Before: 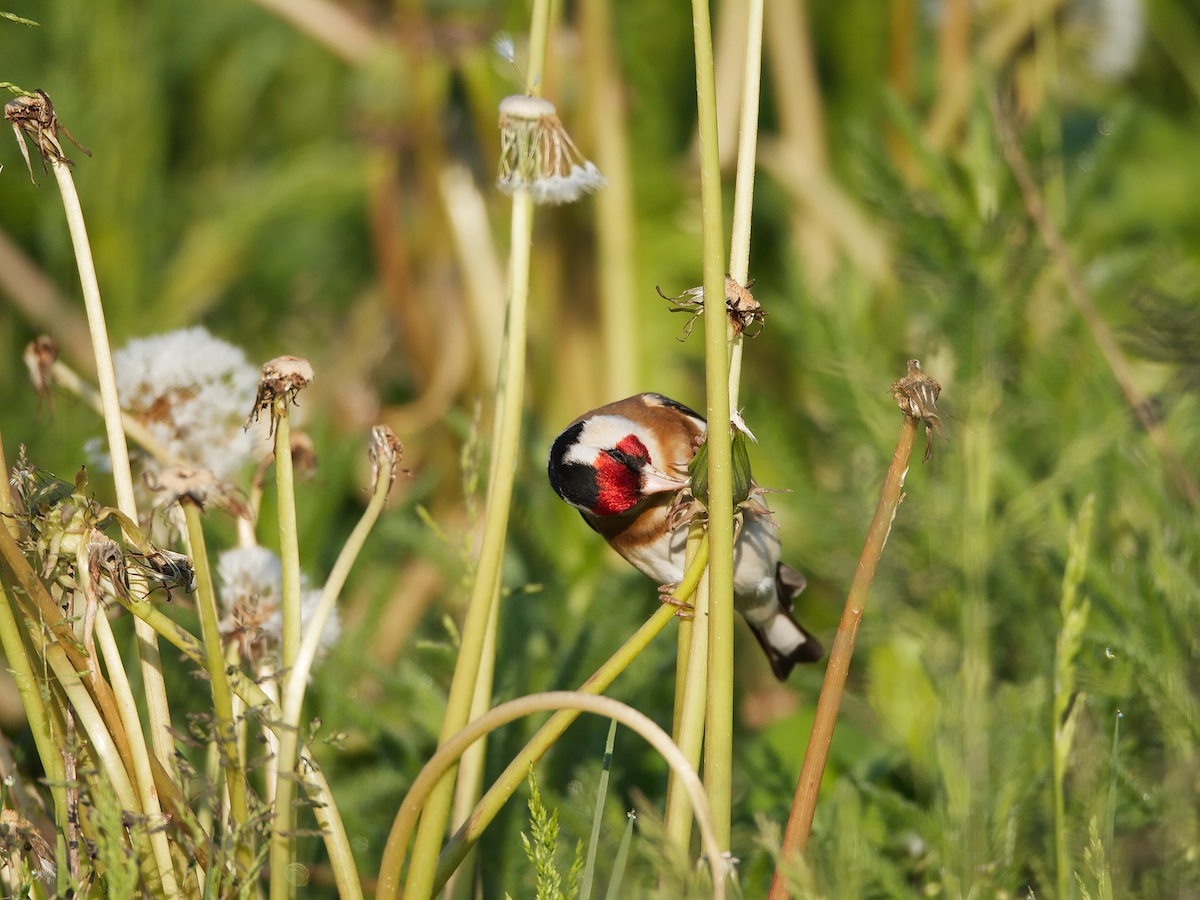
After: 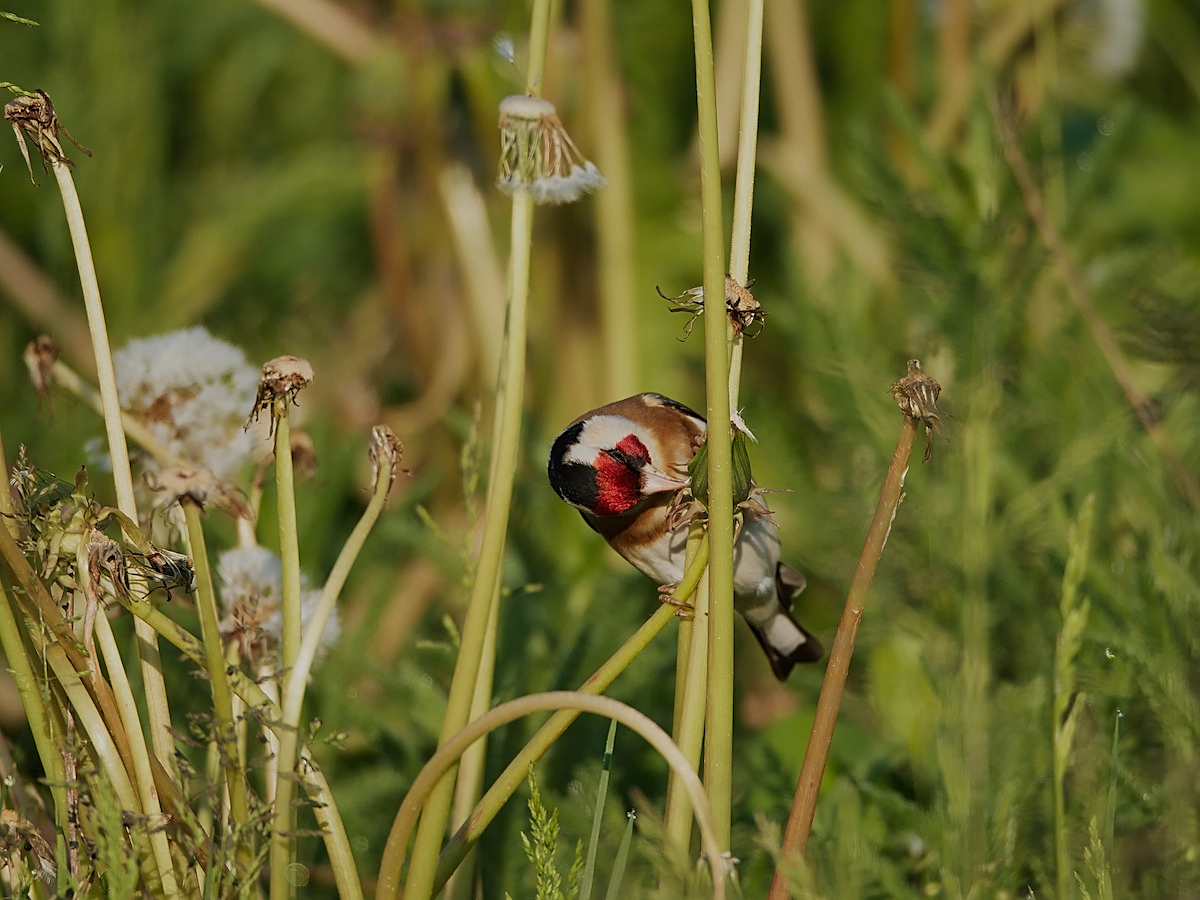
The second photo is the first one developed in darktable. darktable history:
velvia: strength 30.2%
exposure: black level correction 0, exposure -0.785 EV, compensate highlight preservation false
sharpen: on, module defaults
